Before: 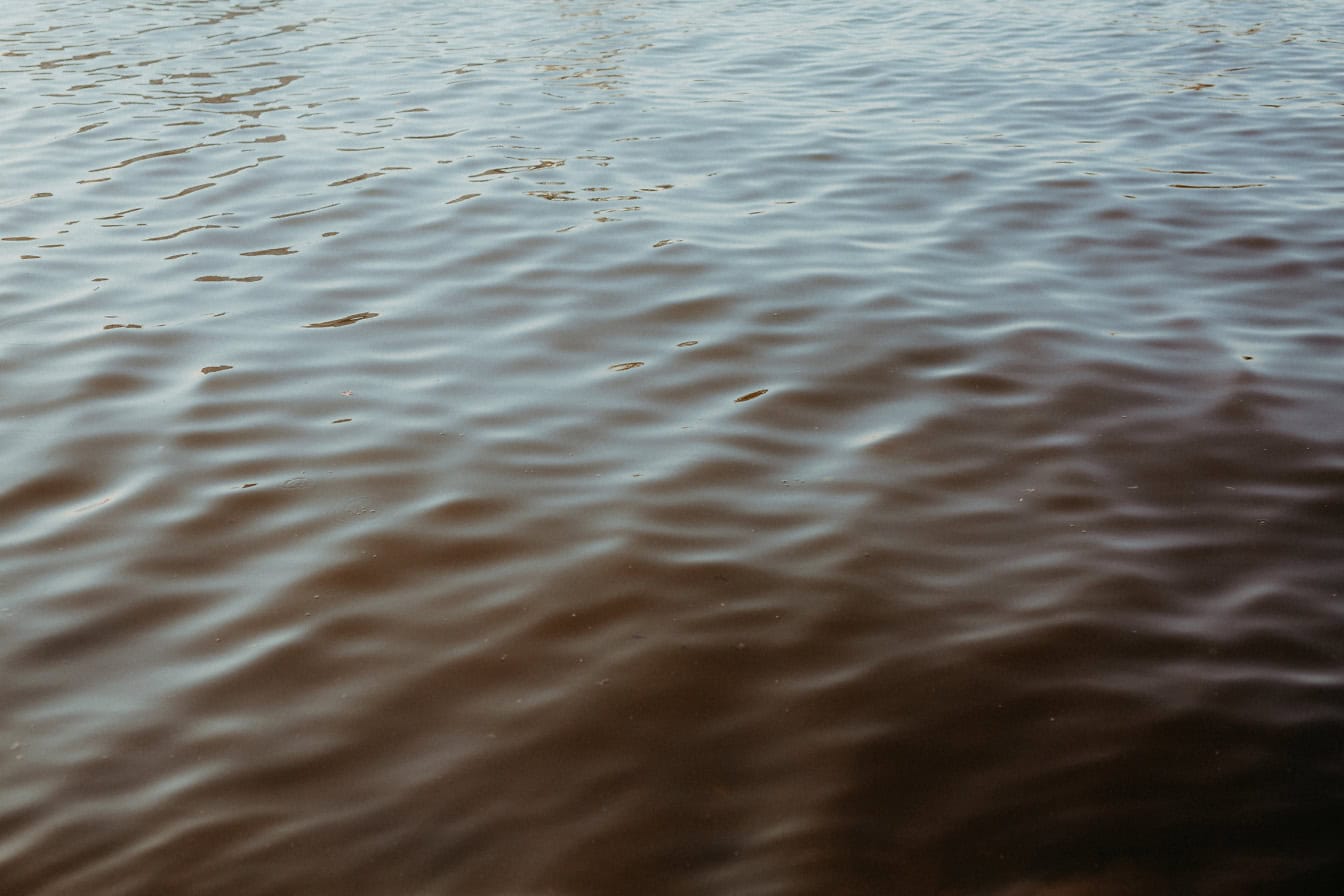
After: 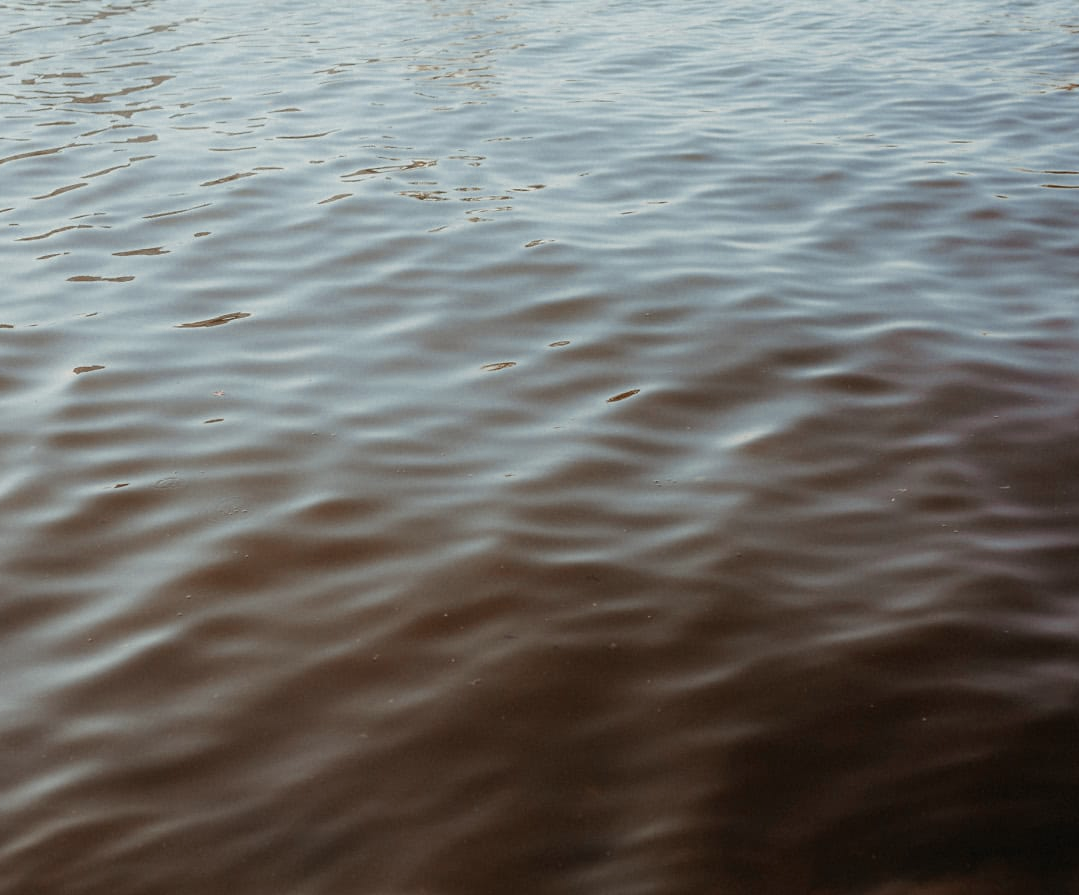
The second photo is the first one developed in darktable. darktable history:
color zones: curves: ch0 [(0, 0.473) (0.001, 0.473) (0.226, 0.548) (0.4, 0.589) (0.525, 0.54) (0.728, 0.403) (0.999, 0.473) (1, 0.473)]; ch1 [(0, 0.619) (0.001, 0.619) (0.234, 0.388) (0.4, 0.372) (0.528, 0.422) (0.732, 0.53) (0.999, 0.619) (1, 0.619)]; ch2 [(0, 0.547) (0.001, 0.547) (0.226, 0.45) (0.4, 0.525) (0.525, 0.585) (0.8, 0.511) (0.999, 0.547) (1, 0.547)]
crop and rotate: left 9.53%, right 10.168%
